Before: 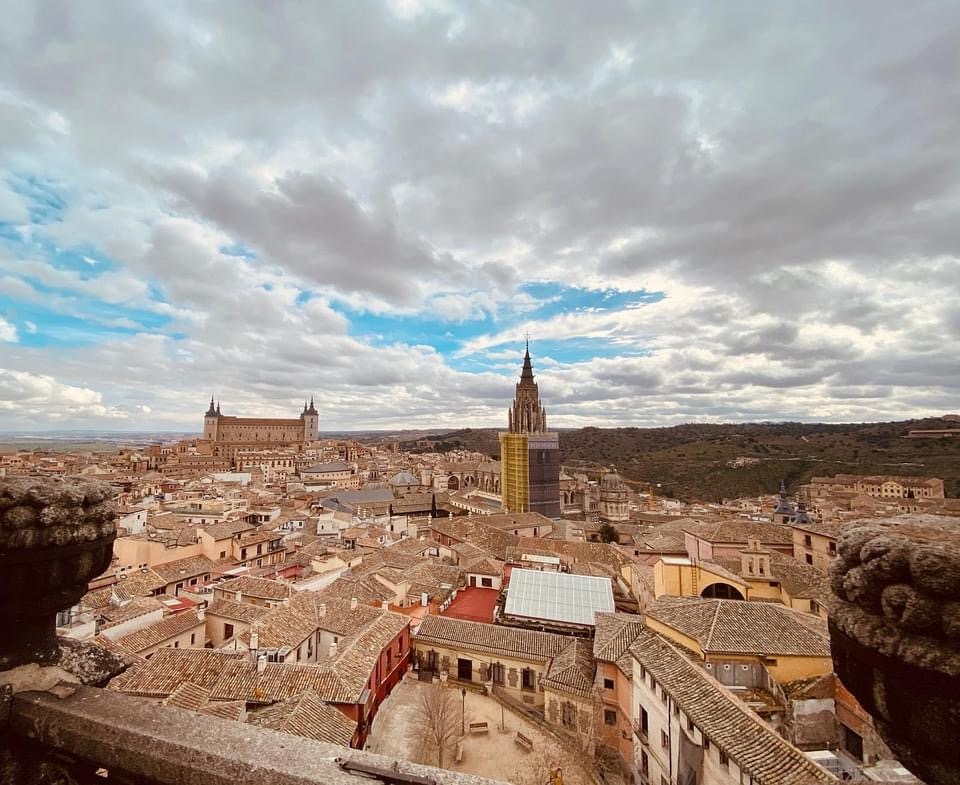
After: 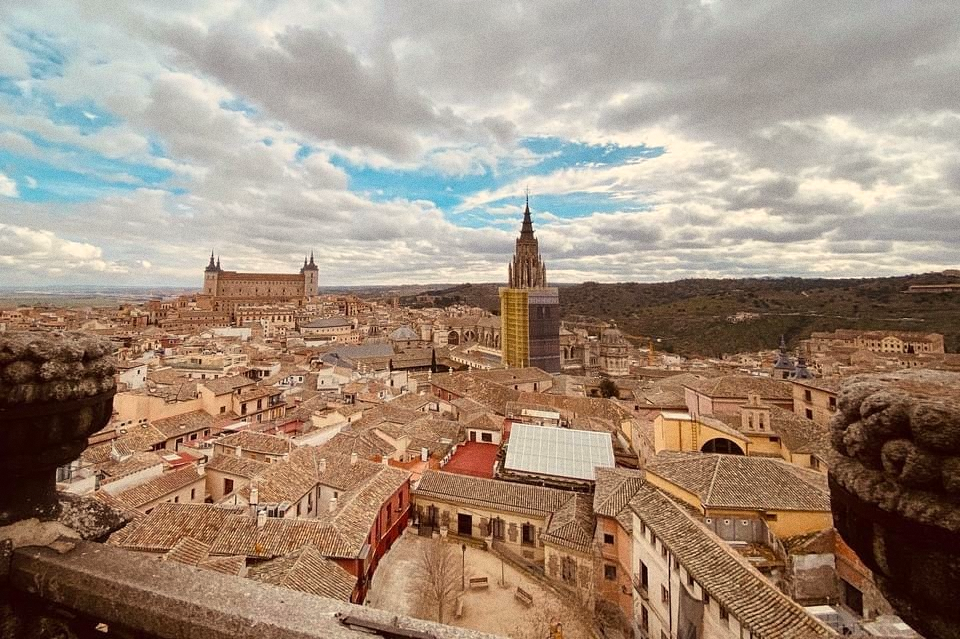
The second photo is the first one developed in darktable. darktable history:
crop and rotate: top 18.507%
grain: on, module defaults
color calibration: x 0.334, y 0.349, temperature 5426 K
